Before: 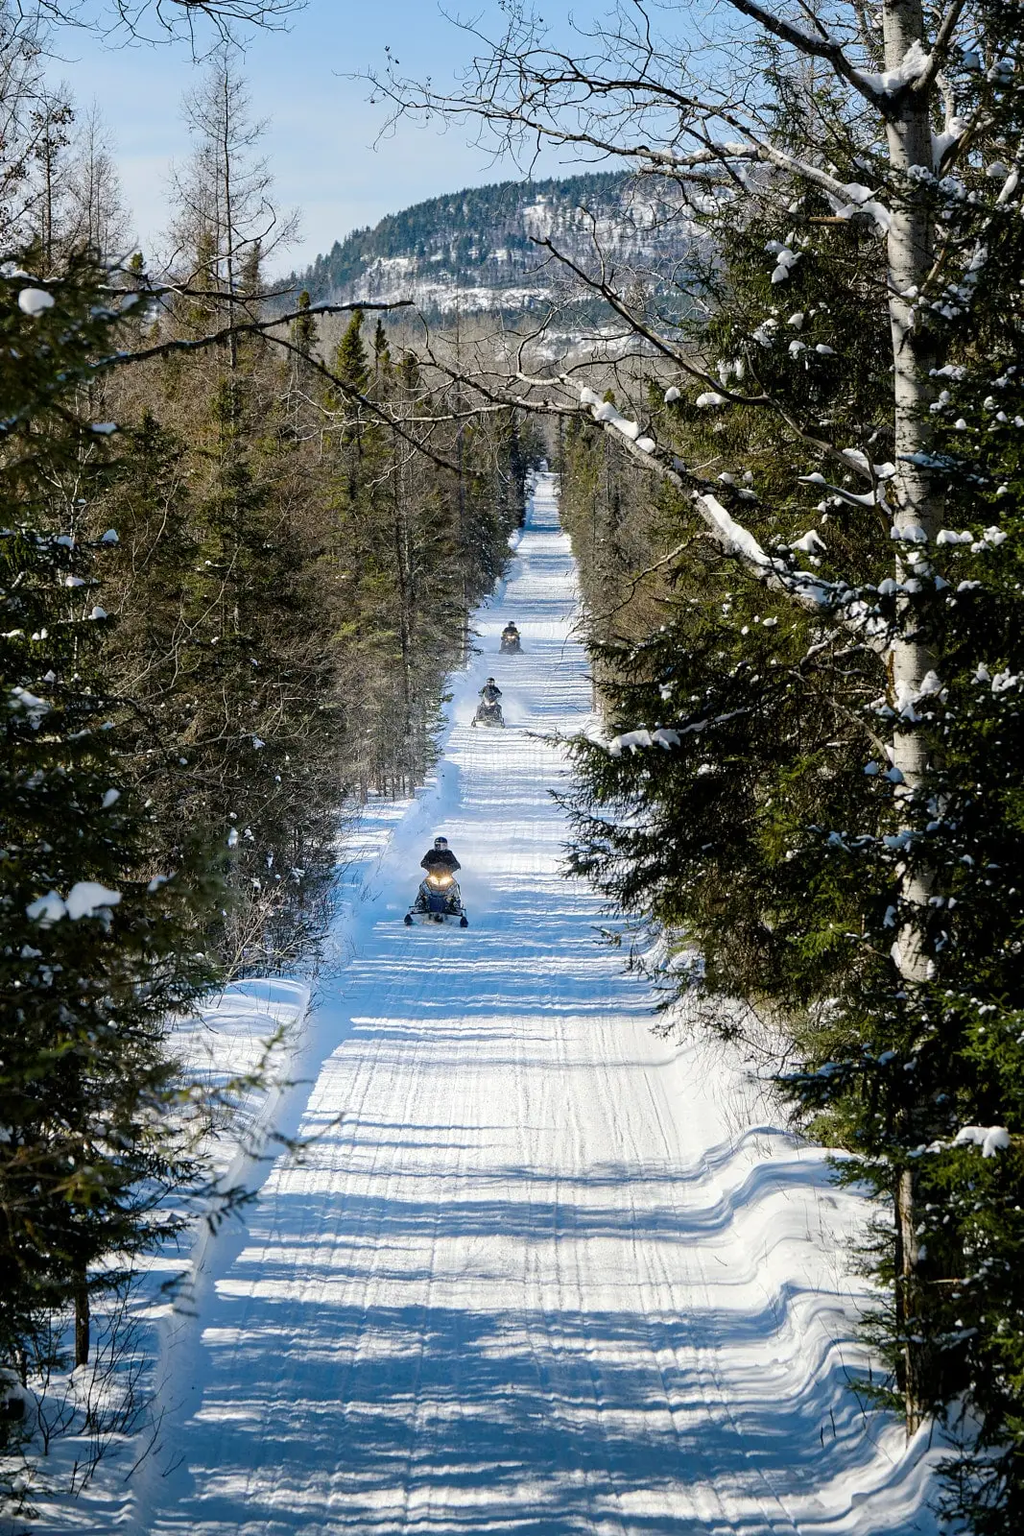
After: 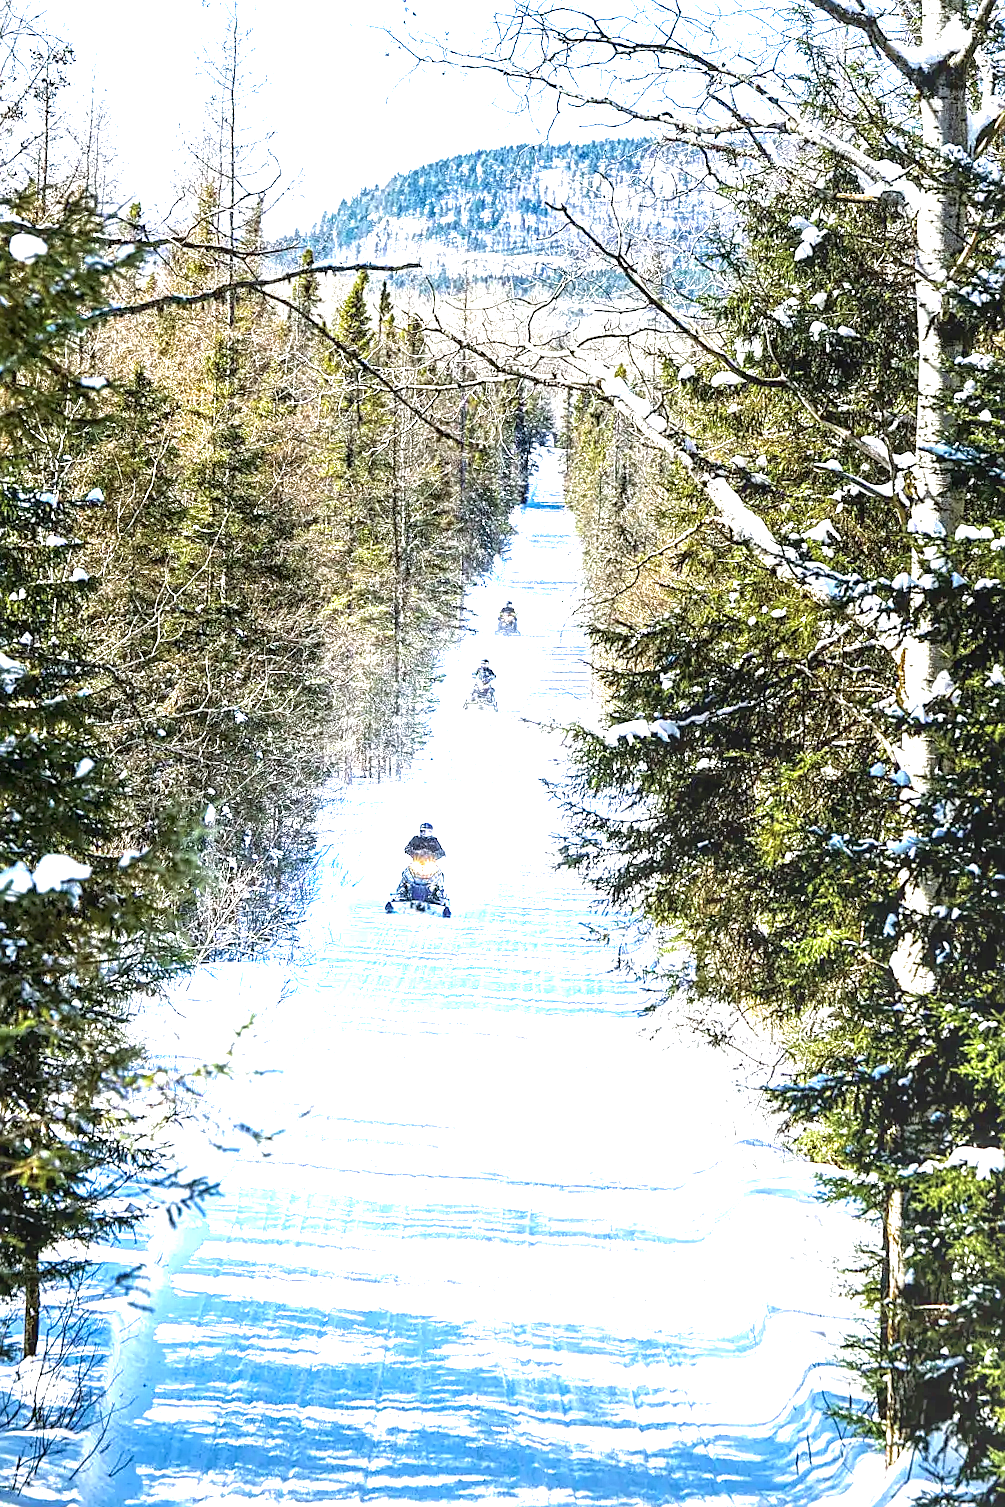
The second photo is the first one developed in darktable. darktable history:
exposure: black level correction 0, exposure 2.138 EV, compensate exposure bias true, compensate highlight preservation false
white balance: red 0.976, blue 1.04
velvia: strength 15%
sharpen: on, module defaults
local contrast: highlights 61%, detail 143%, midtone range 0.428
crop and rotate: angle -2.38°
